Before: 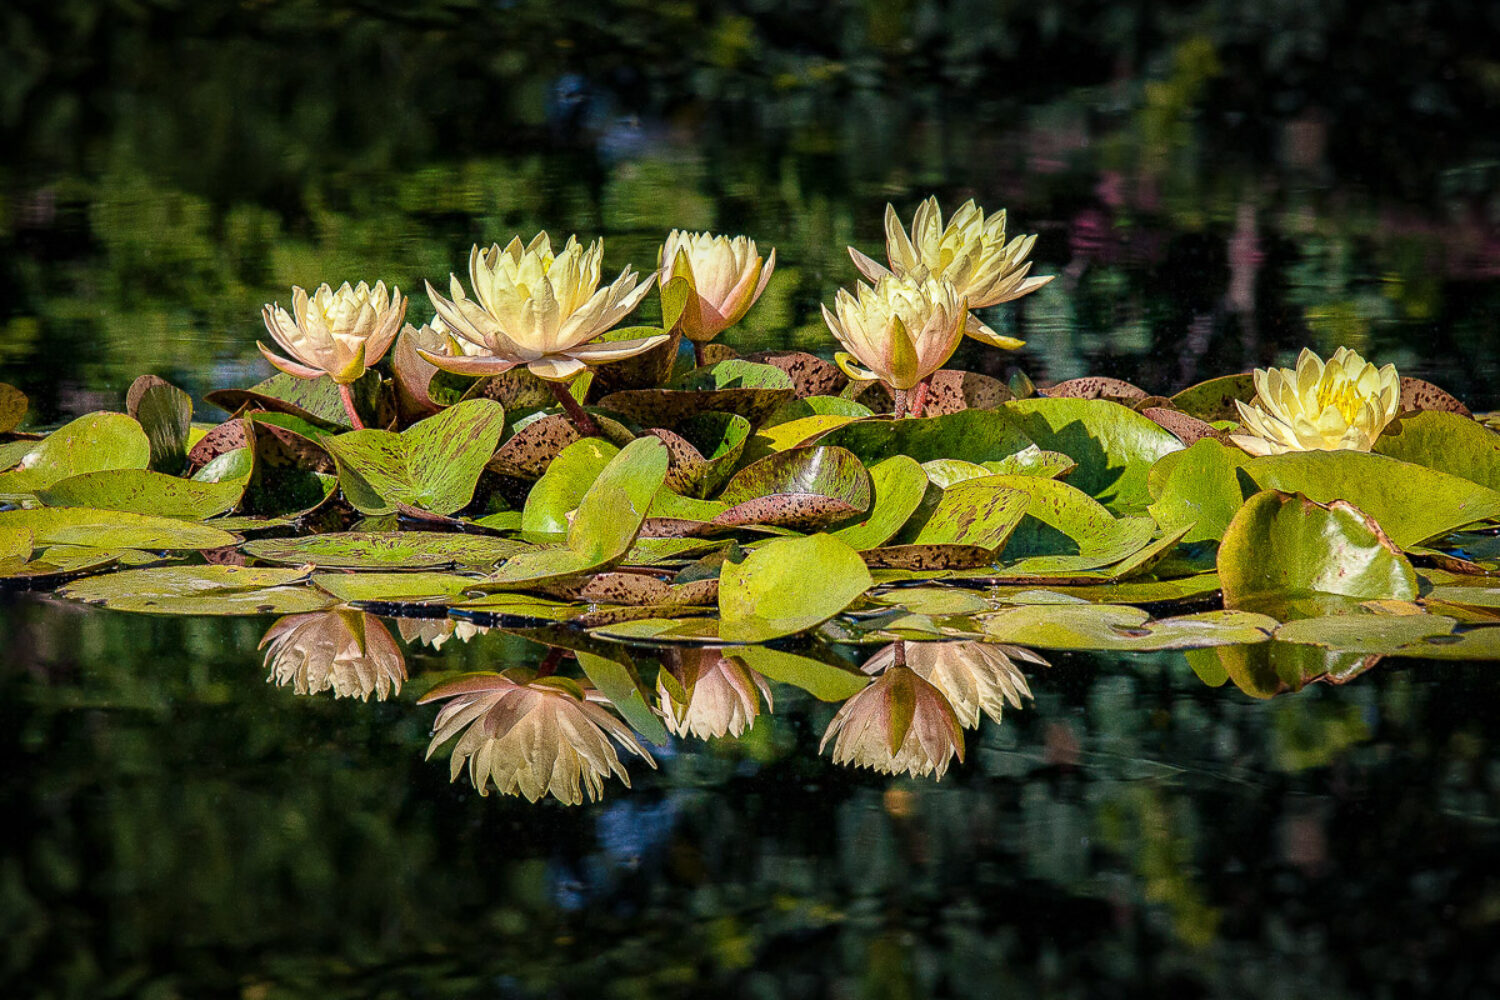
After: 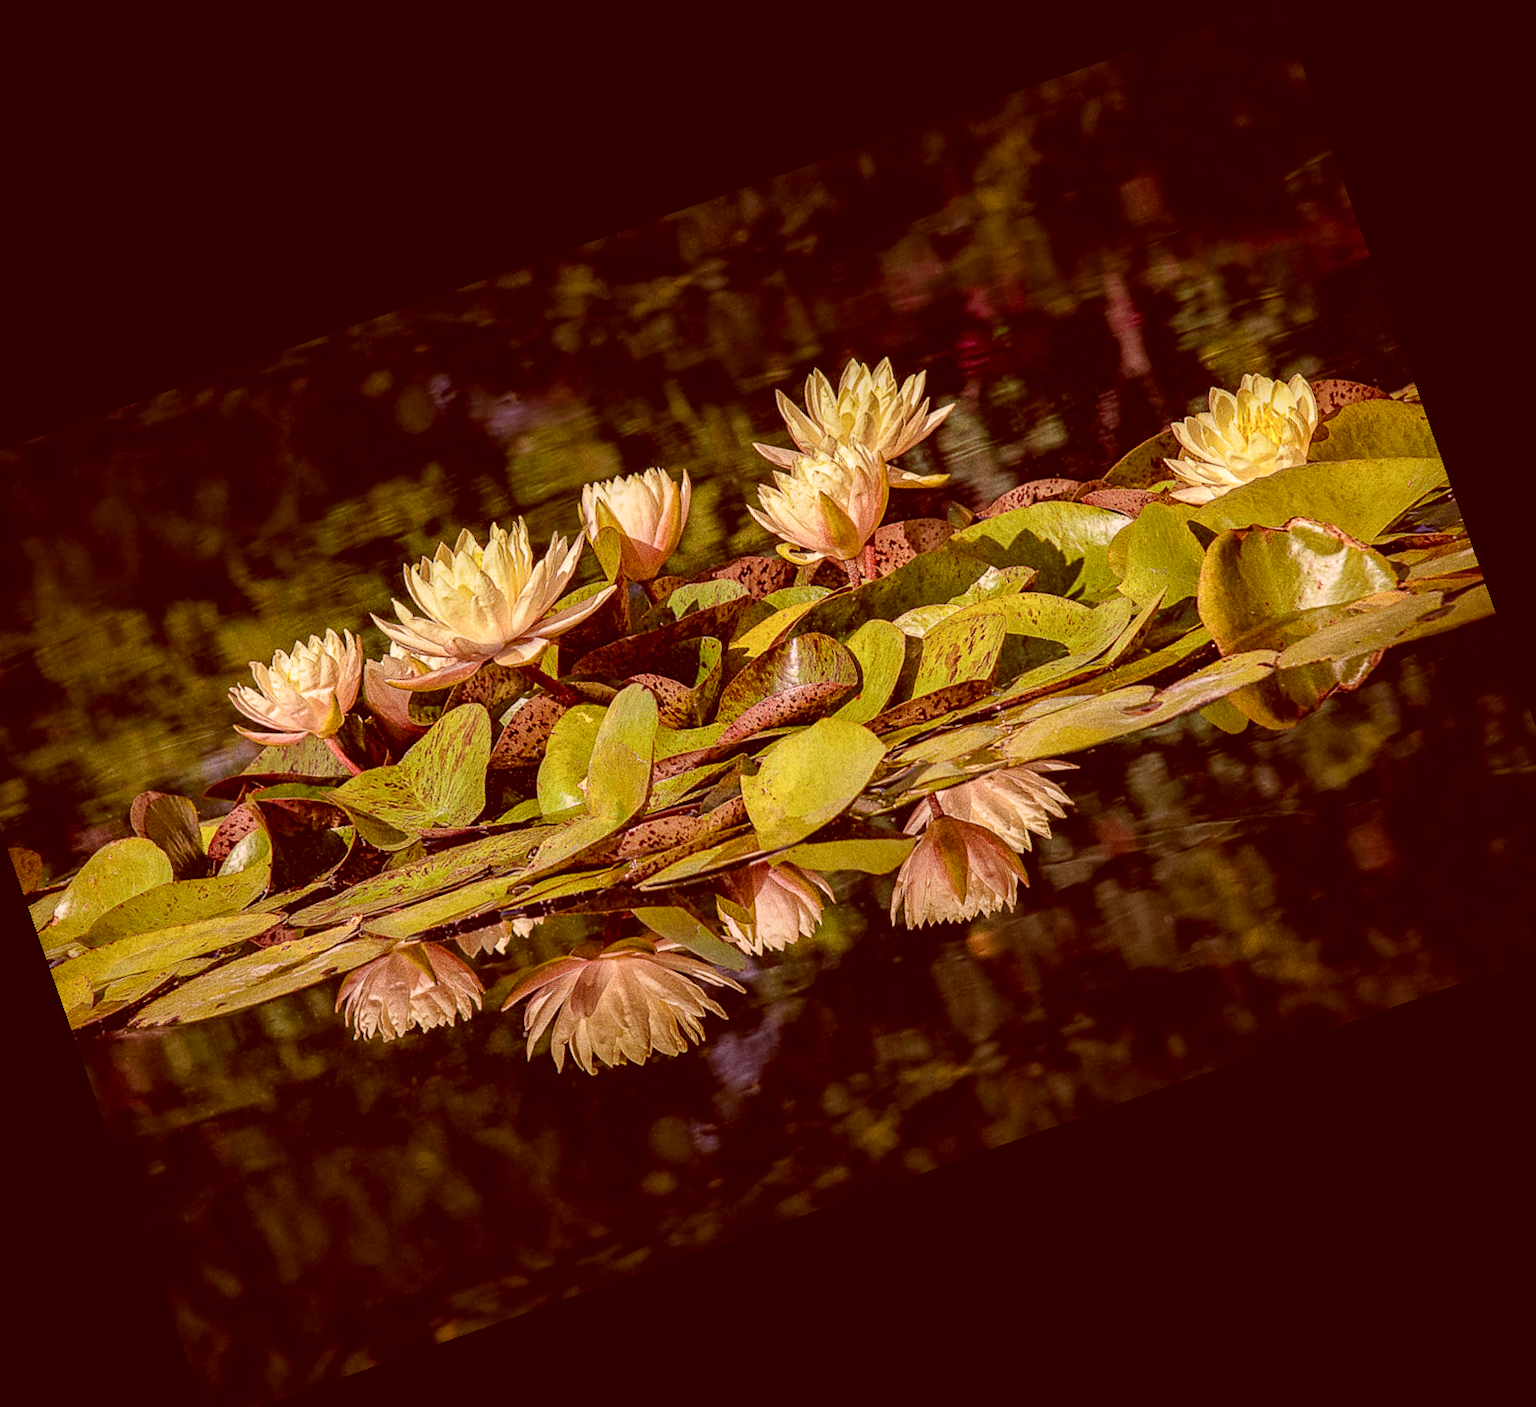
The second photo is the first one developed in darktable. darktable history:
color correction: highlights a* 9.03, highlights b* 8.71, shadows a* 40, shadows b* 40, saturation 0.8
crop and rotate: angle 19.43°, left 6.812%, right 4.125%, bottom 1.087%
